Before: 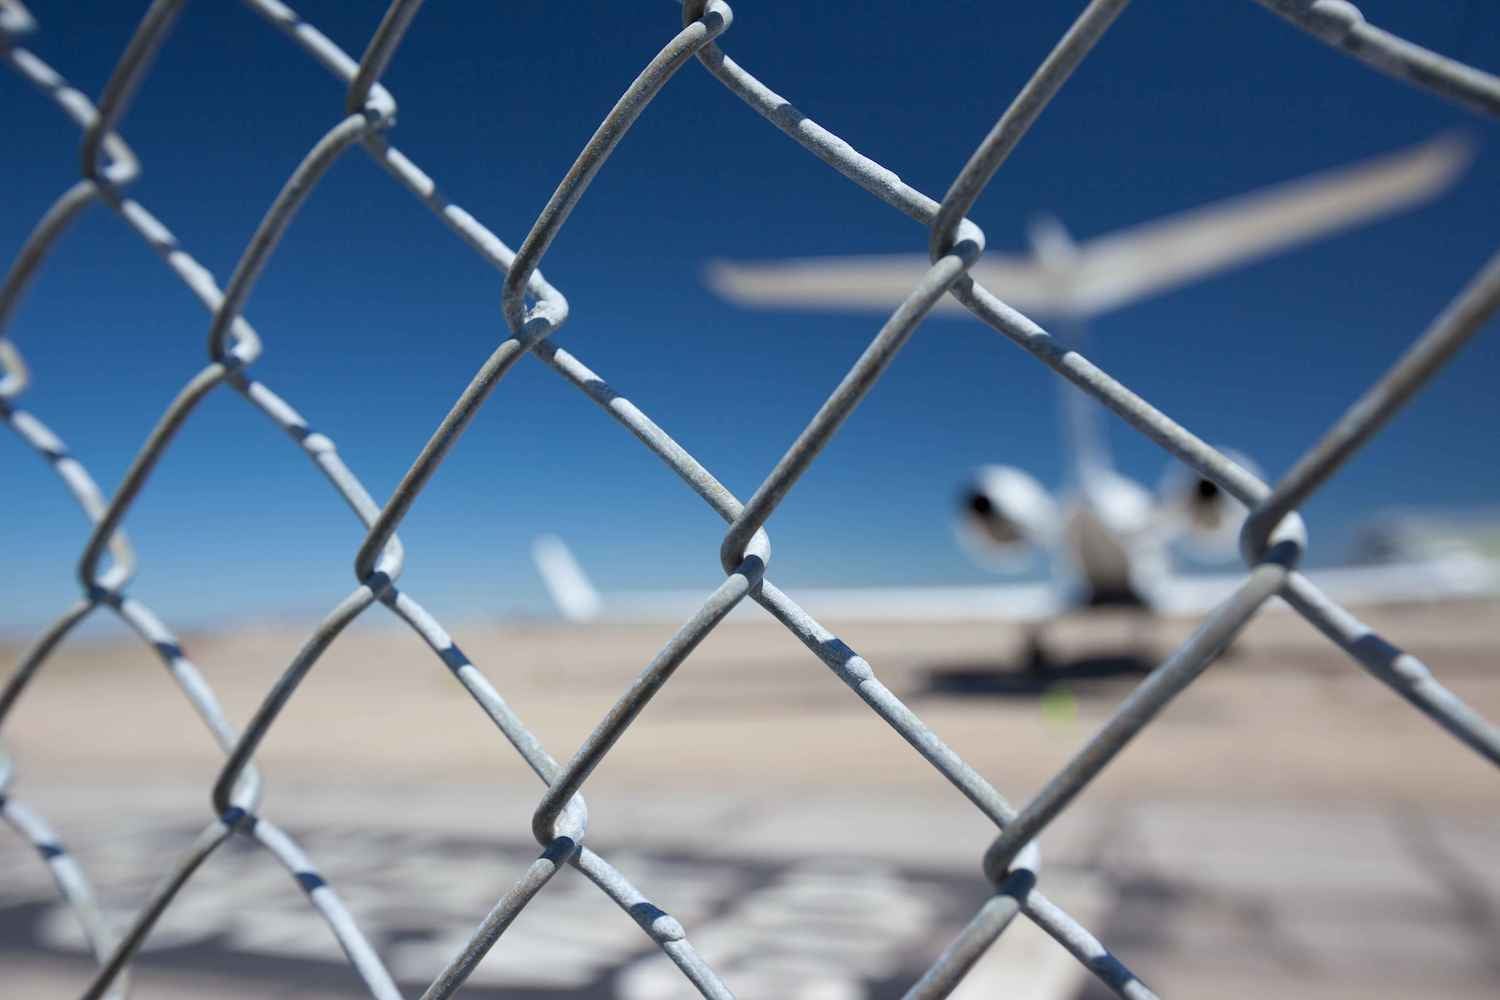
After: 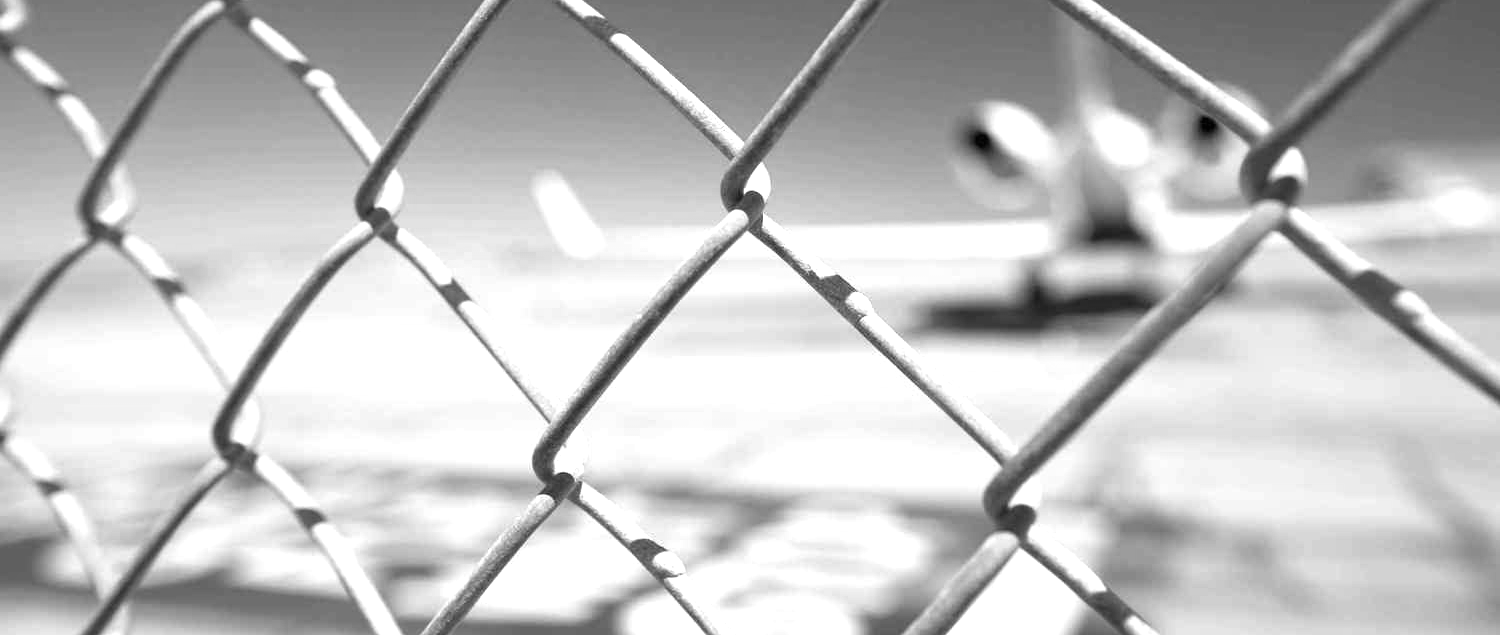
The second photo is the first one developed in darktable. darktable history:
crop and rotate: top 36.435%
monochrome: a 32, b 64, size 2.3, highlights 1
exposure: black level correction 0, exposure 0.953 EV, compensate exposure bias true, compensate highlight preservation false
